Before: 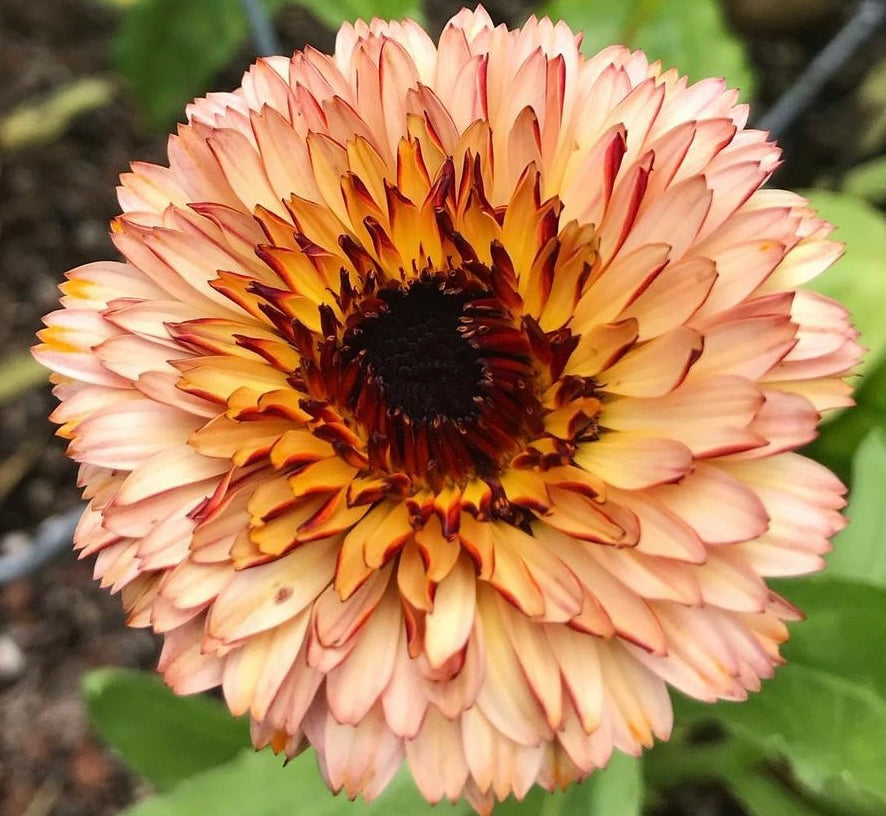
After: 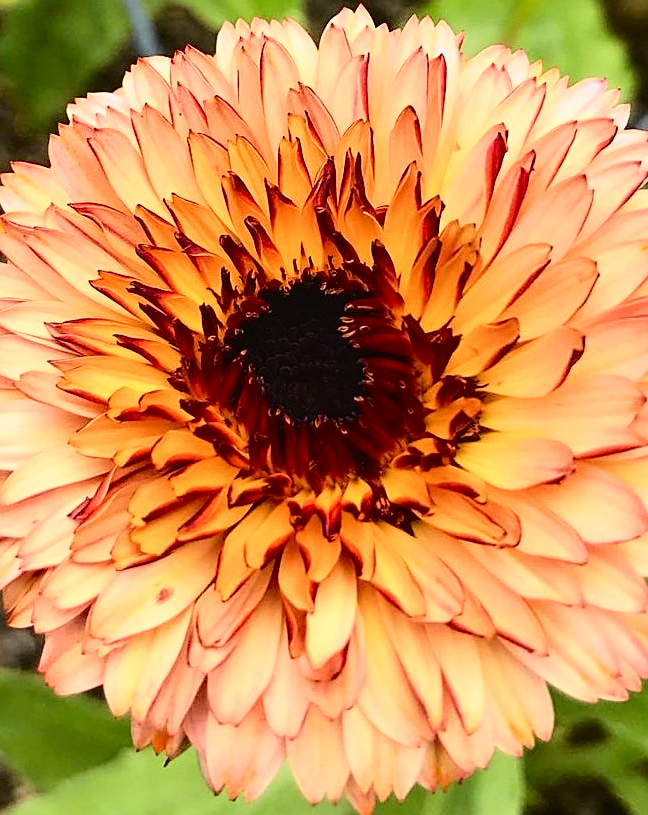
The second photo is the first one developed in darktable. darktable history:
tone curve: curves: ch0 [(0, 0.012) (0.037, 0.03) (0.123, 0.092) (0.19, 0.157) (0.269, 0.27) (0.48, 0.57) (0.595, 0.695) (0.718, 0.823) (0.855, 0.913) (1, 0.982)]; ch1 [(0, 0) (0.243, 0.245) (0.422, 0.415) (0.493, 0.495) (0.508, 0.506) (0.536, 0.542) (0.569, 0.611) (0.611, 0.662) (0.769, 0.807) (1, 1)]; ch2 [(0, 0) (0.249, 0.216) (0.349, 0.321) (0.424, 0.442) (0.476, 0.483) (0.498, 0.499) (0.517, 0.519) (0.532, 0.56) (0.569, 0.624) (0.614, 0.667) (0.706, 0.757) (0.808, 0.809) (0.991, 0.968)], color space Lab, independent channels, preserve colors none
tone equalizer: on, module defaults
sharpen: on, module defaults
crop: left 13.443%, right 13.31%
